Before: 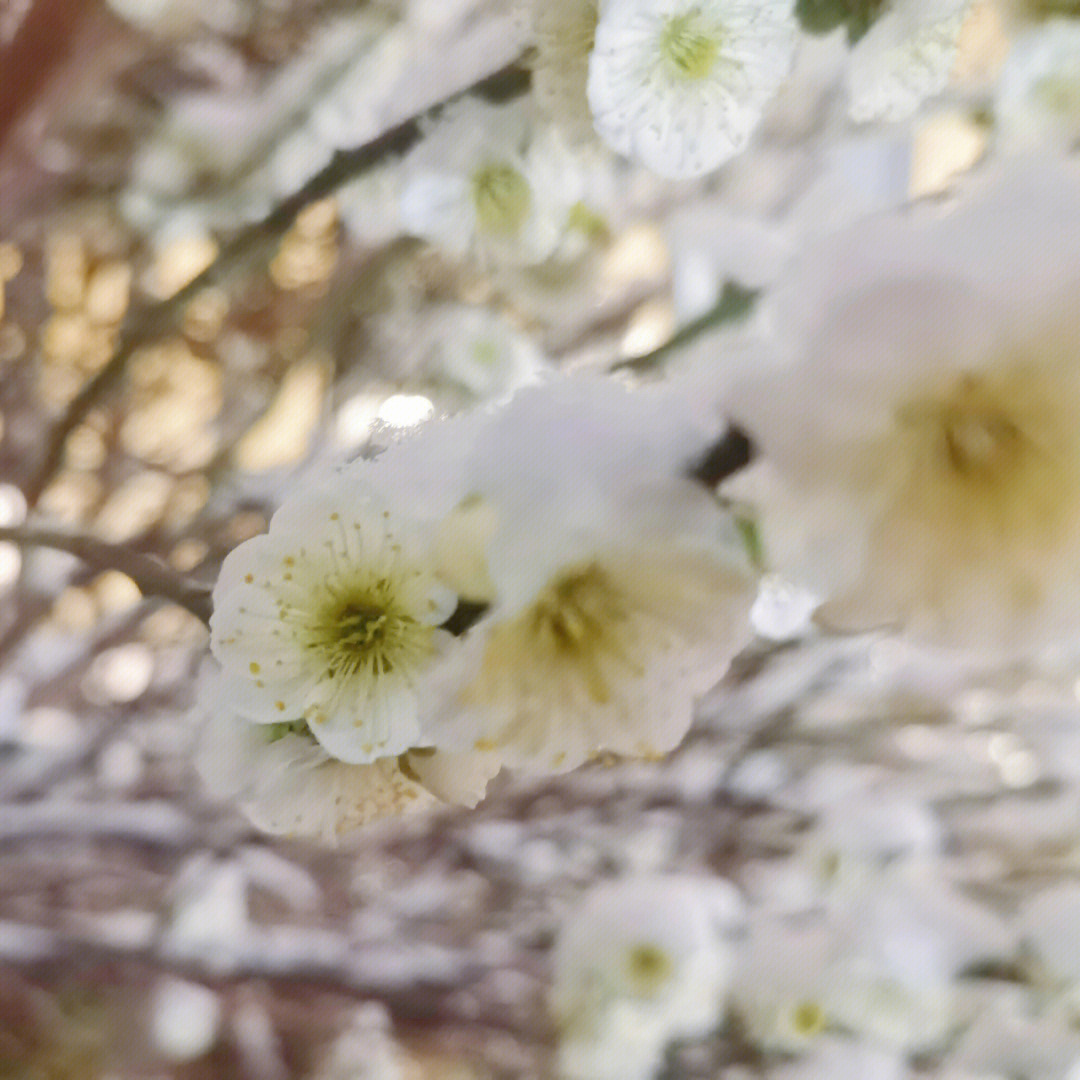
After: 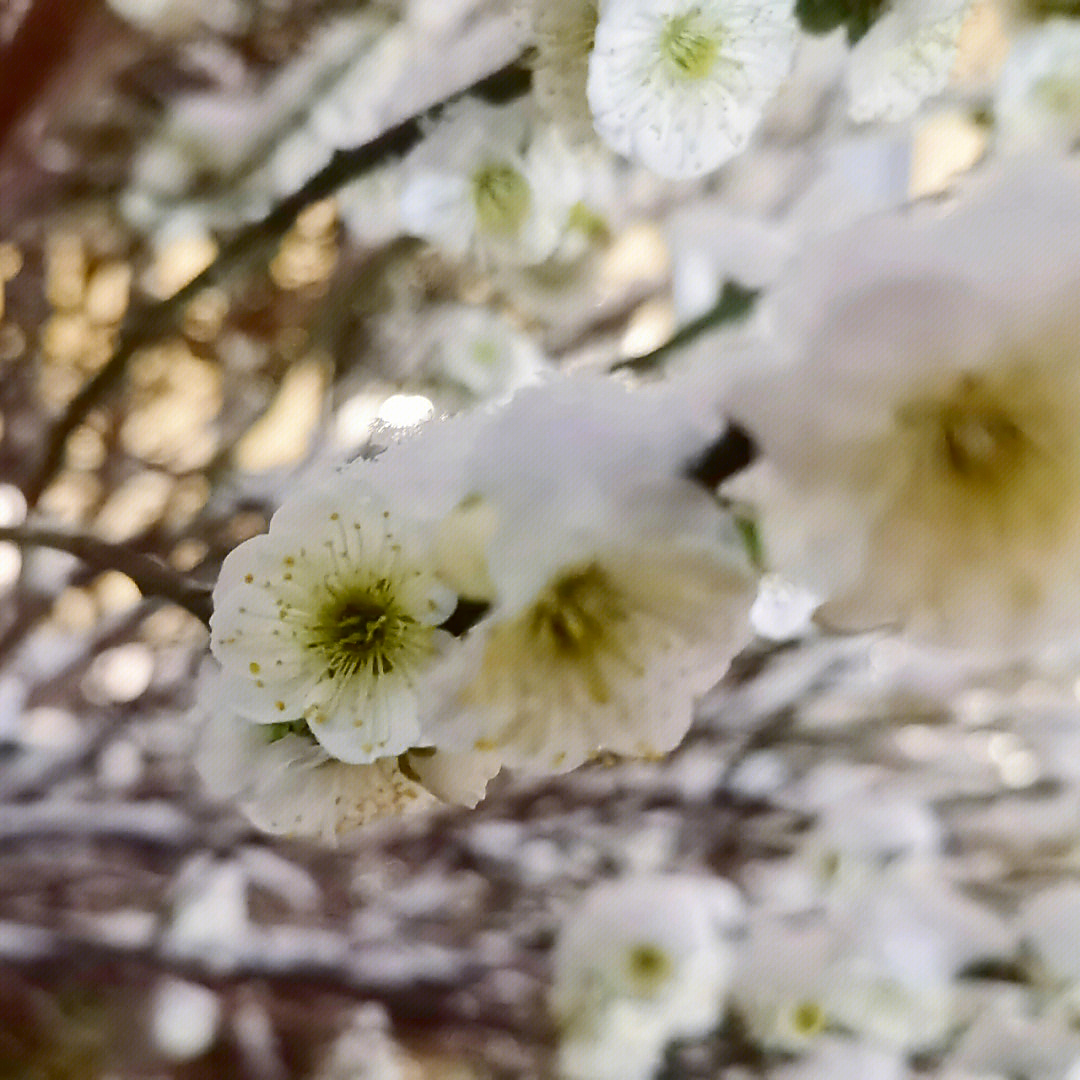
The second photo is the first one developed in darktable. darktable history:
contrast brightness saturation: contrast 0.19, brightness -0.24, saturation 0.11
sharpen: radius 1.4, amount 1.25, threshold 0.7
